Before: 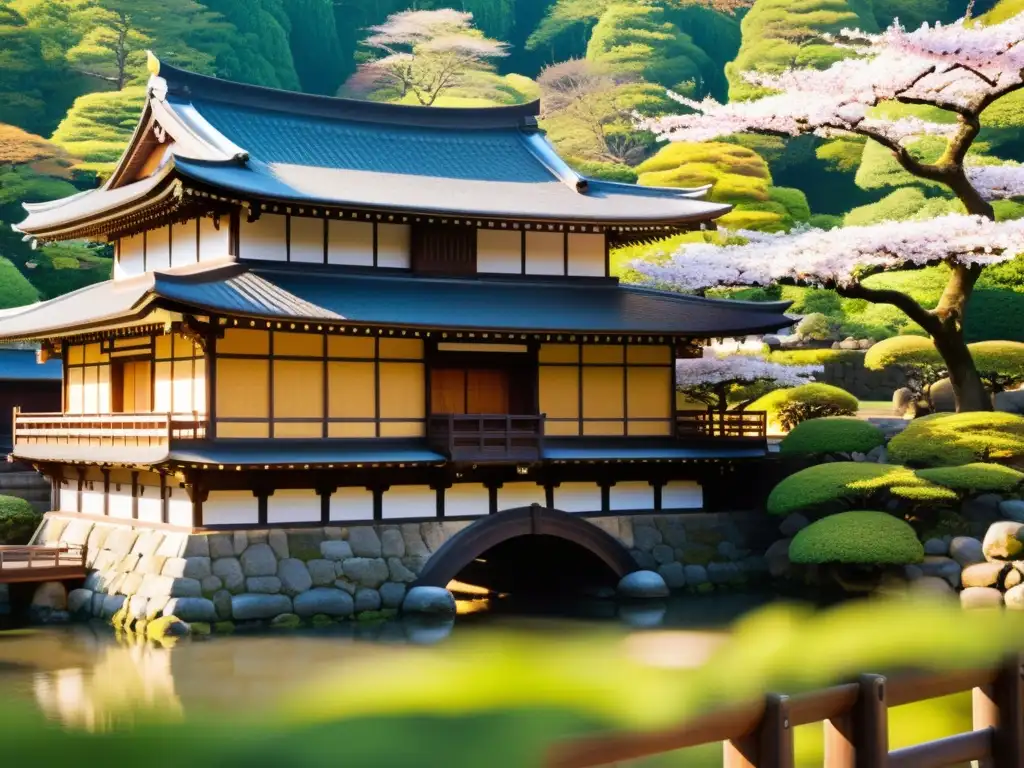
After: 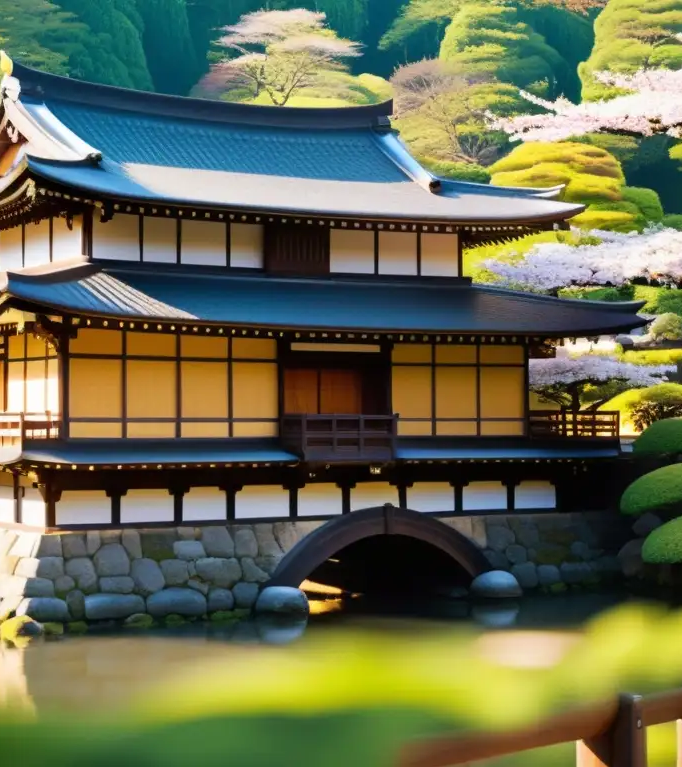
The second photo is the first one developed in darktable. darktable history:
crop and rotate: left 14.404%, right 18.942%
